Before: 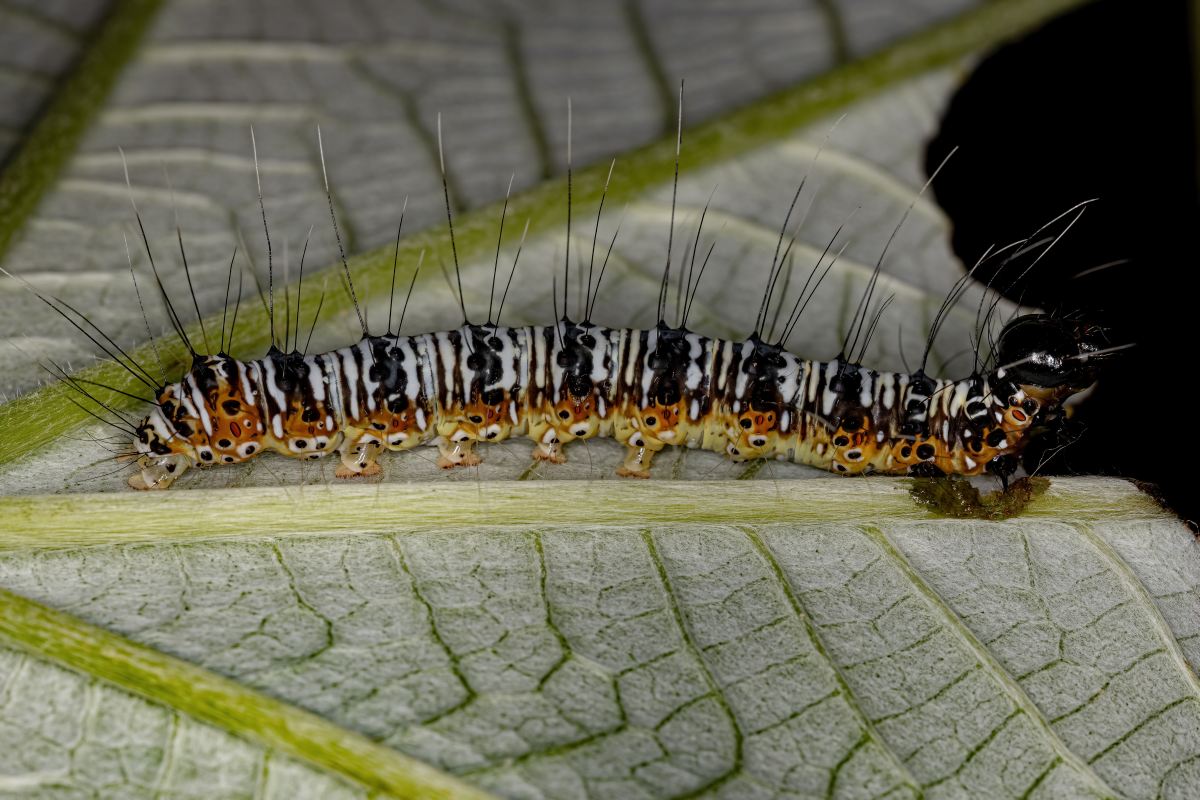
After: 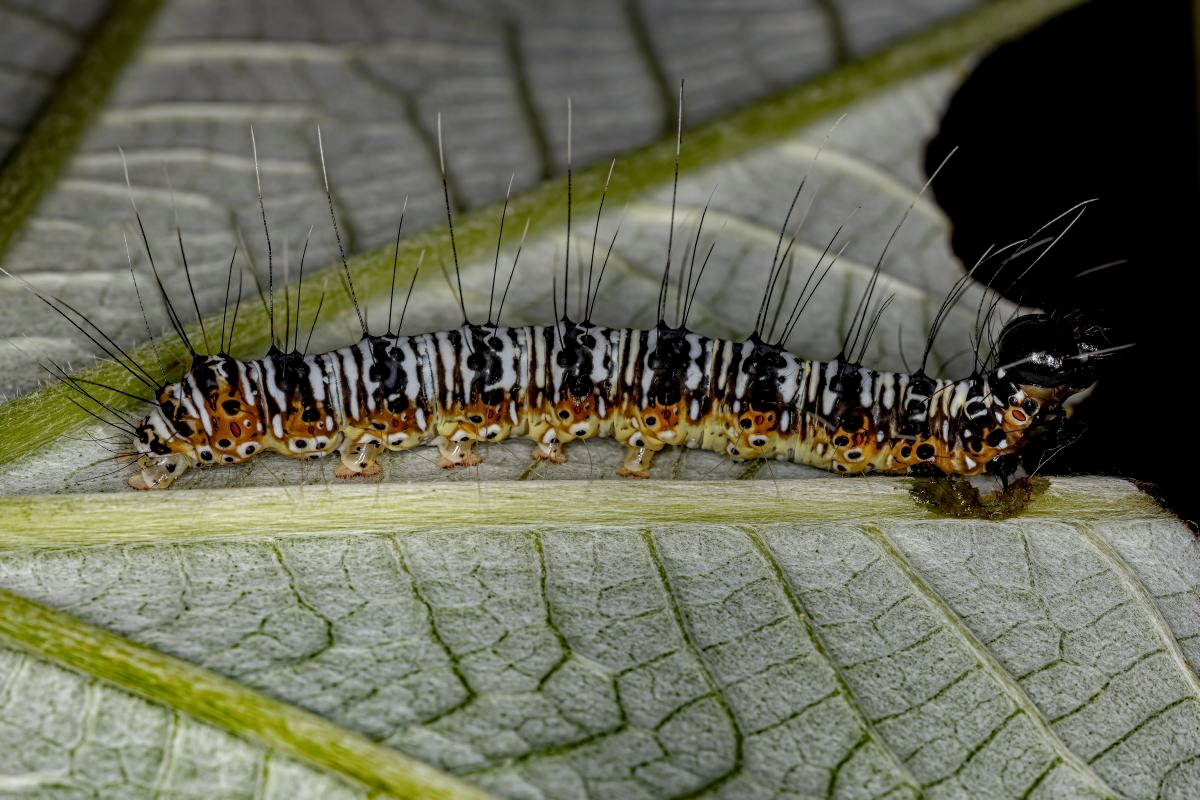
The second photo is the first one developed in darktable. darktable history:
local contrast: detail 130%
white balance: red 0.982, blue 1.018
